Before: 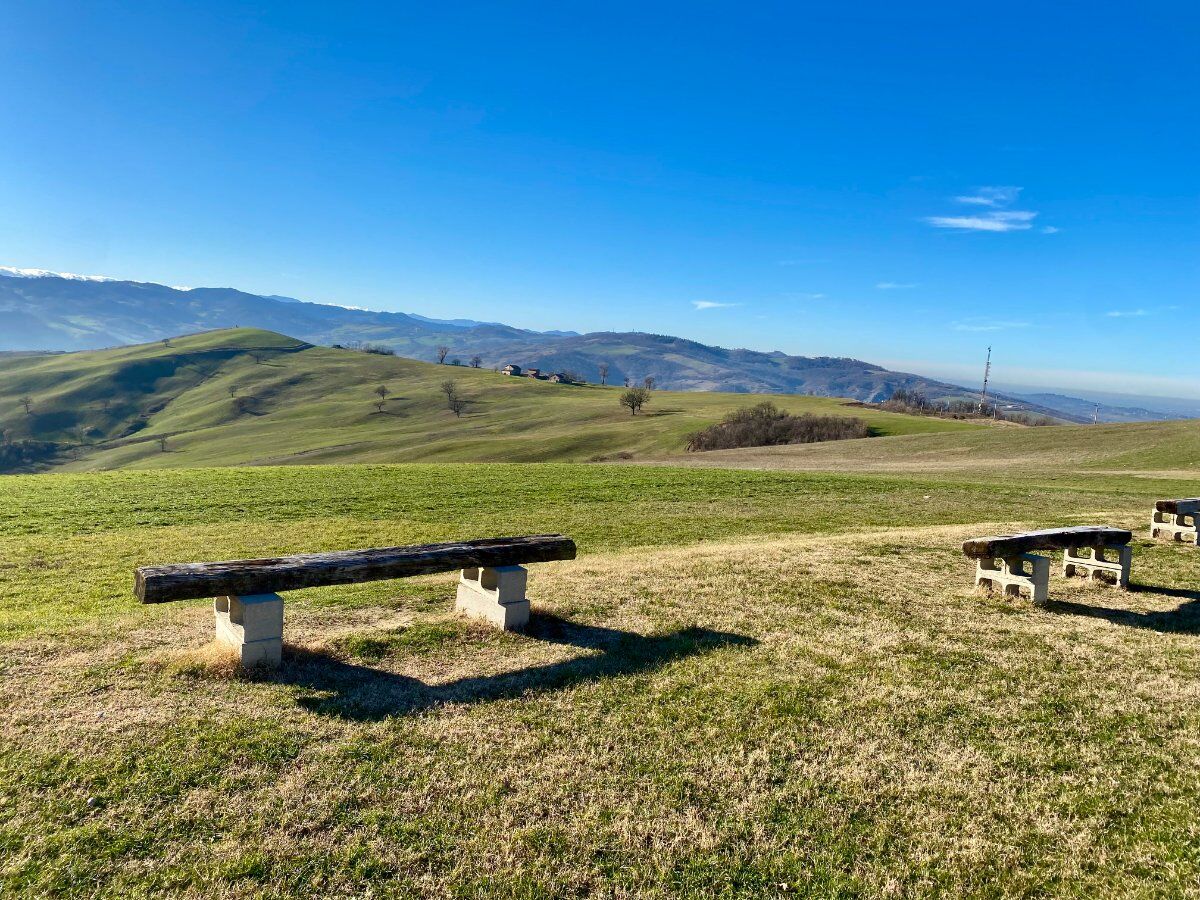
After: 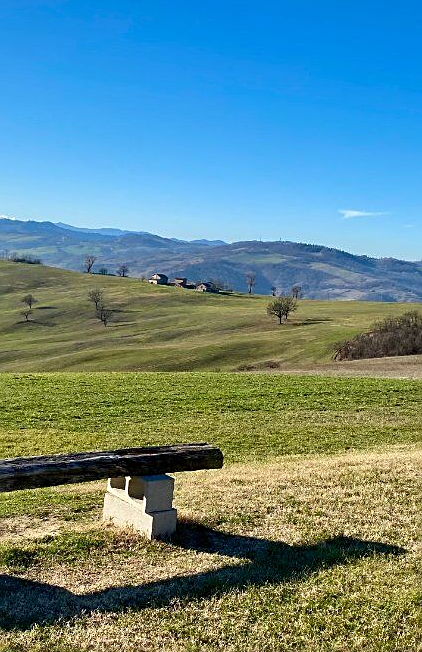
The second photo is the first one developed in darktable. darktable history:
crop and rotate: left 29.476%, top 10.214%, right 35.32%, bottom 17.333%
sharpen: on, module defaults
